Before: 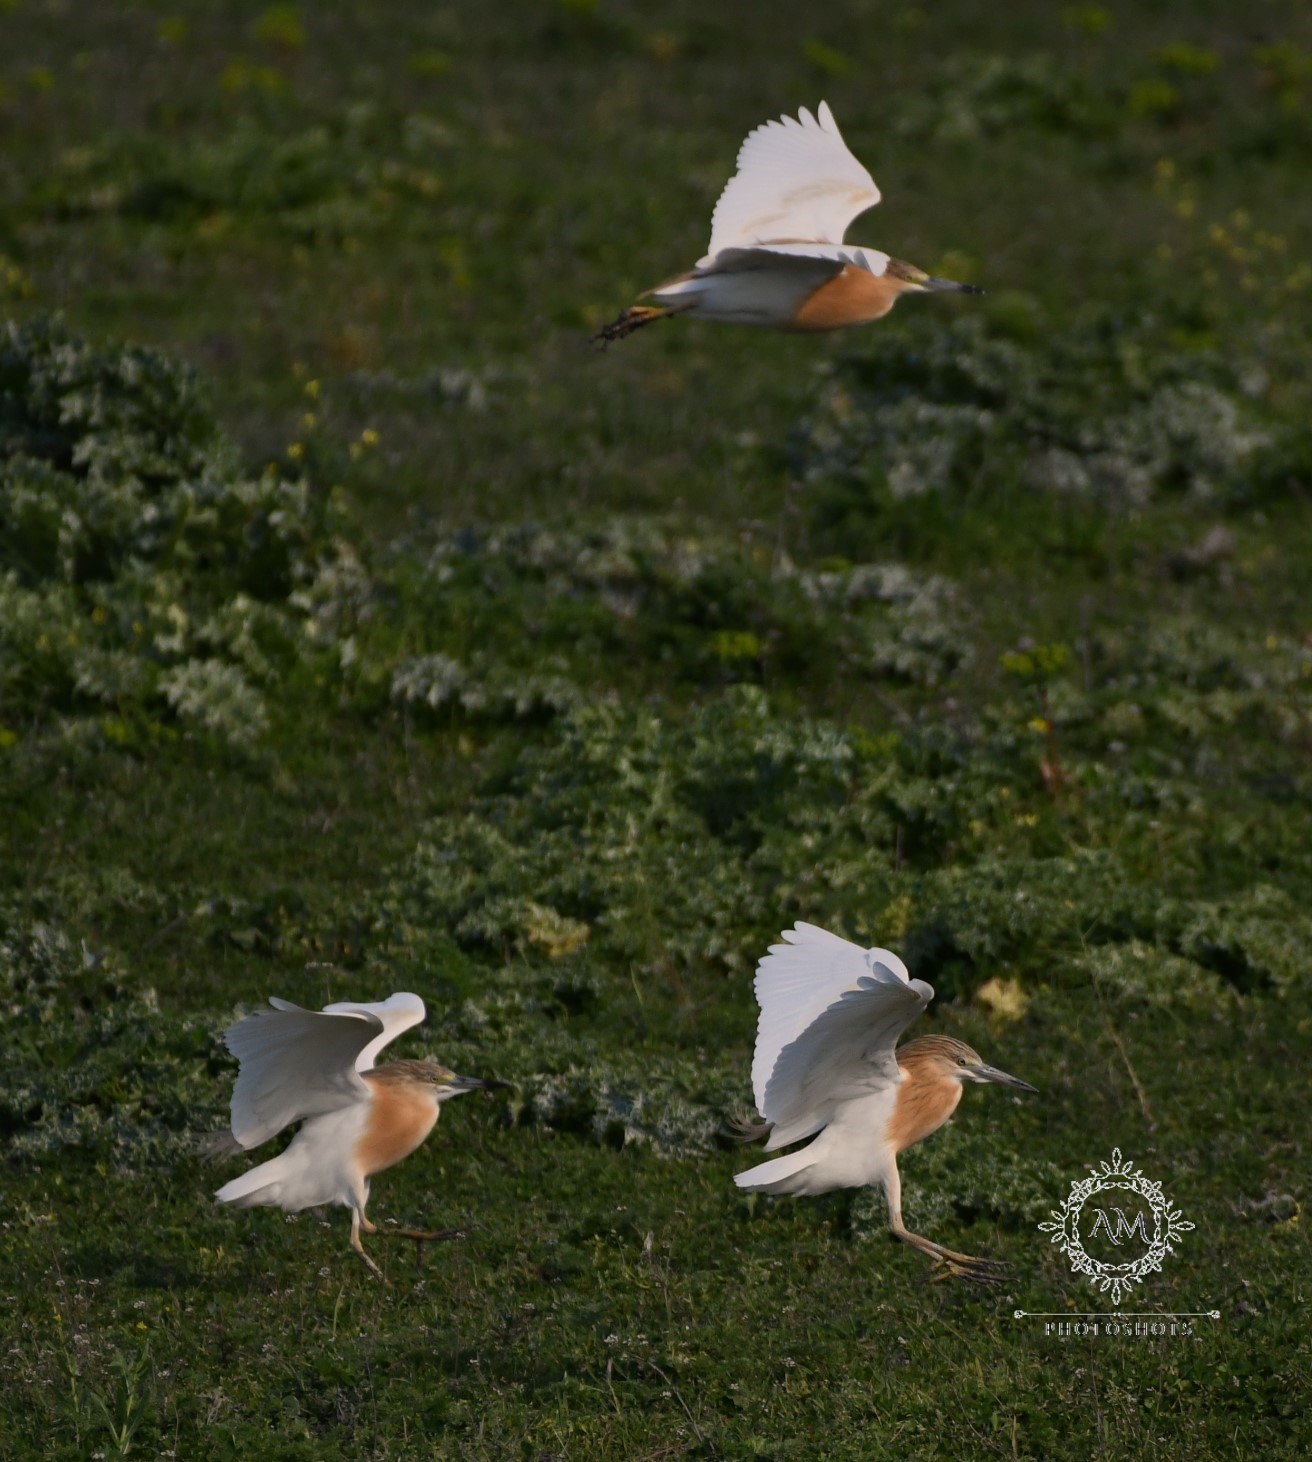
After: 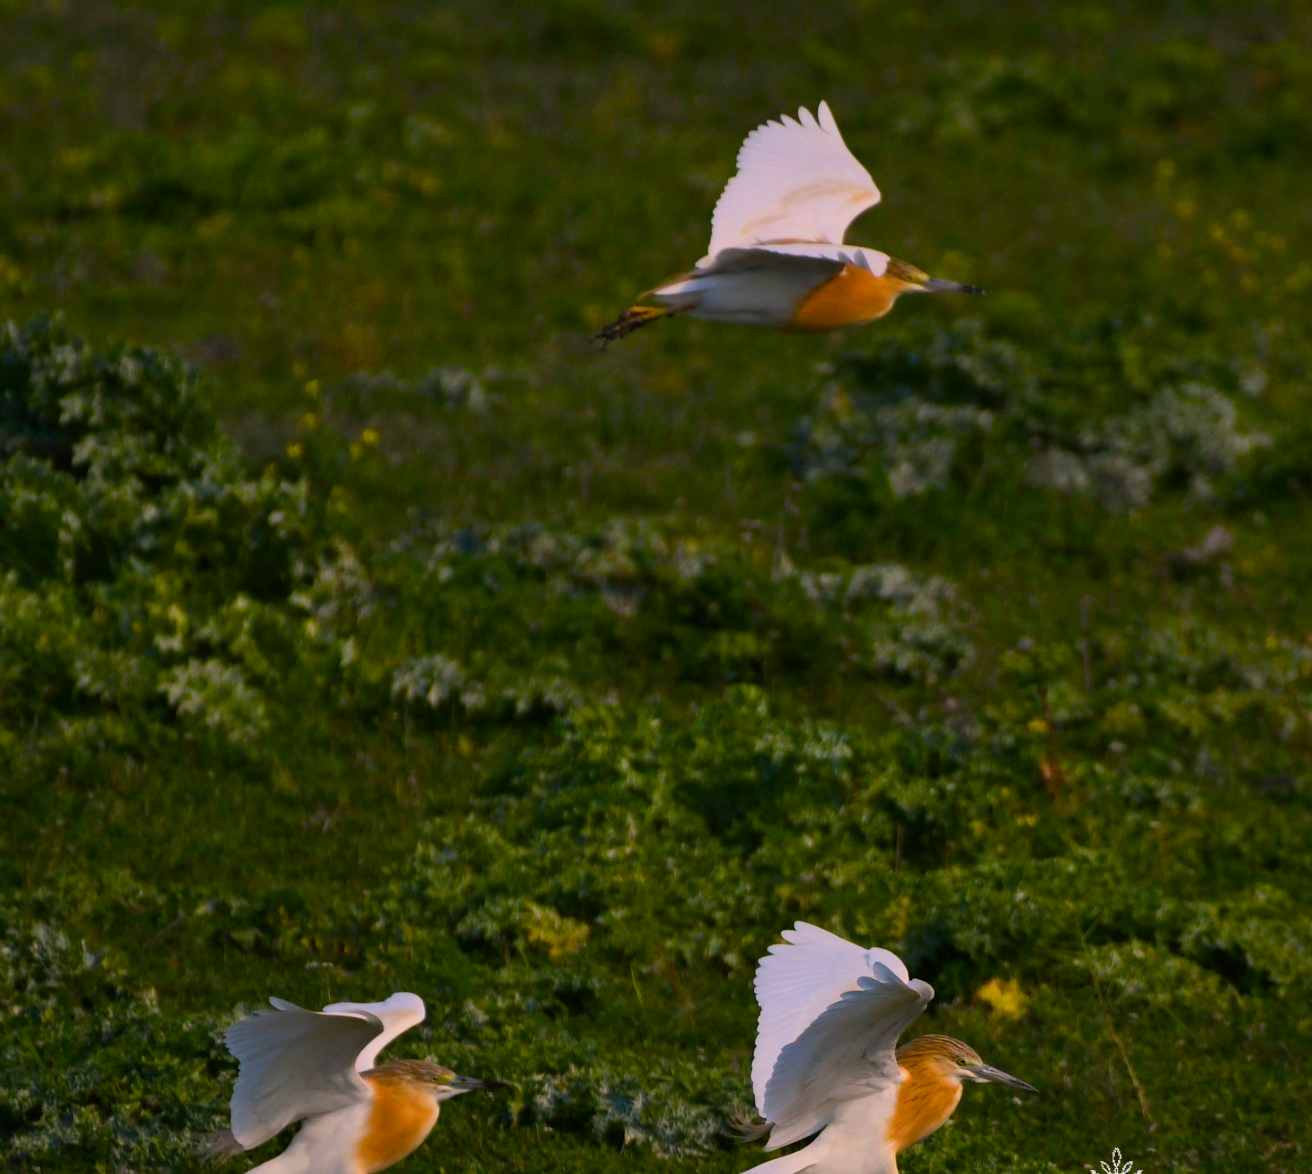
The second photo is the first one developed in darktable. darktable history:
crop: bottom 19.683%
color balance rgb: highlights gain › chroma 1.534%, highlights gain › hue 308.75°, linear chroma grading › global chroma 9.944%, perceptual saturation grading › global saturation 30.562%, global vibrance 41.327%
